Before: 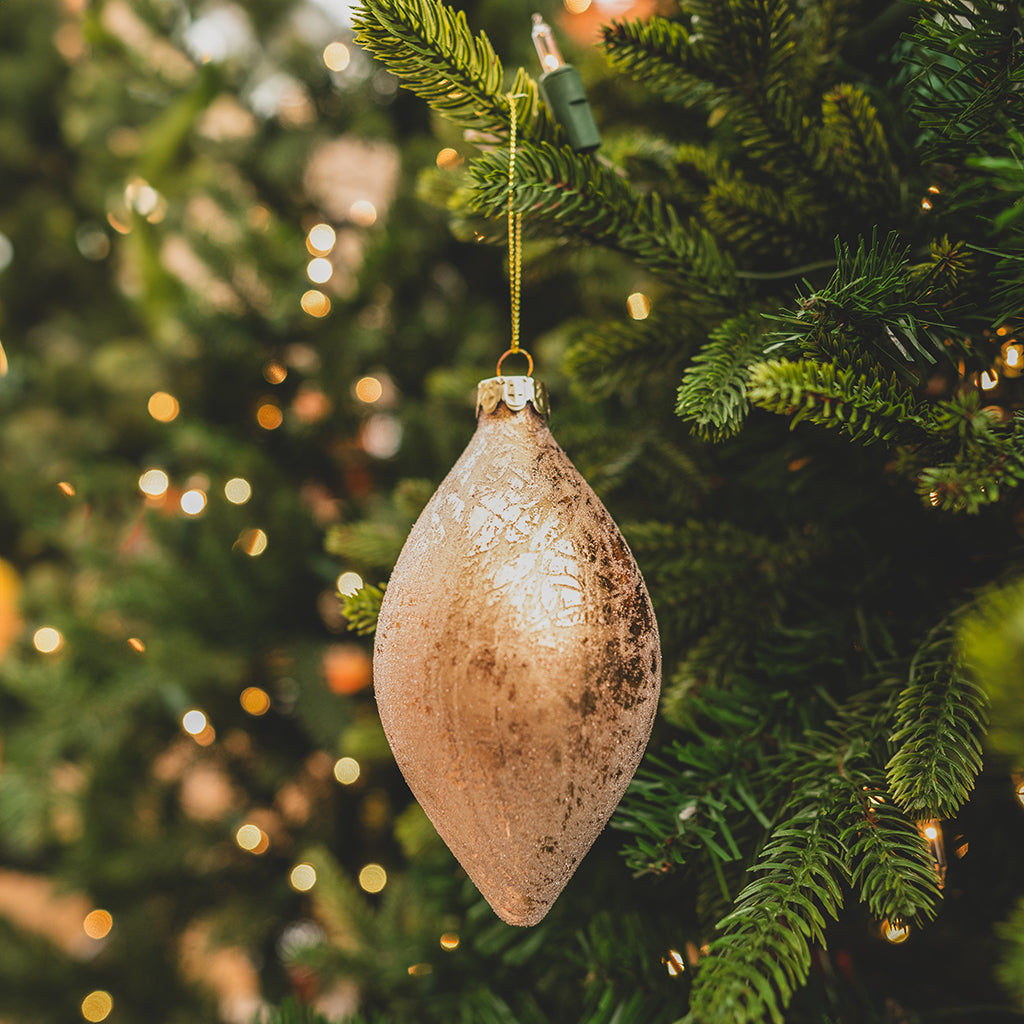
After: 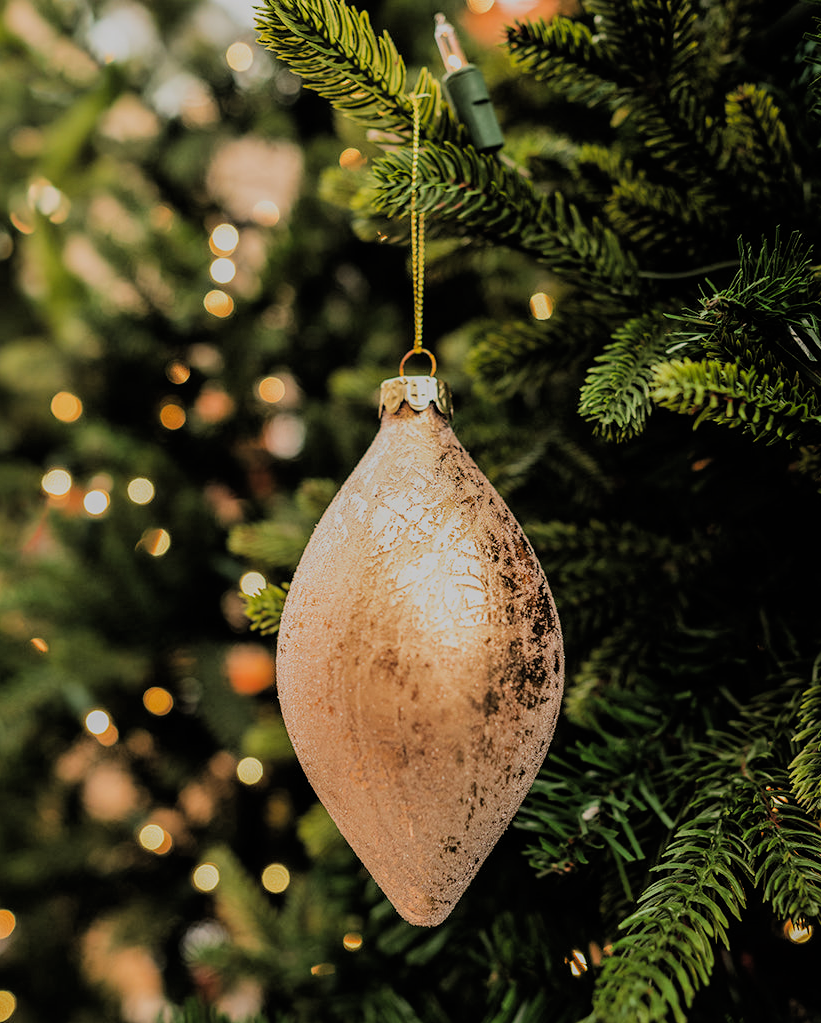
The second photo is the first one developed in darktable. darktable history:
crop and rotate: left 9.518%, right 10.275%
filmic rgb: black relative exposure -4.23 EV, white relative exposure 5.12 EV, threshold 5.96 EV, hardness 2.15, contrast 1.165, color science v6 (2022), enable highlight reconstruction true
